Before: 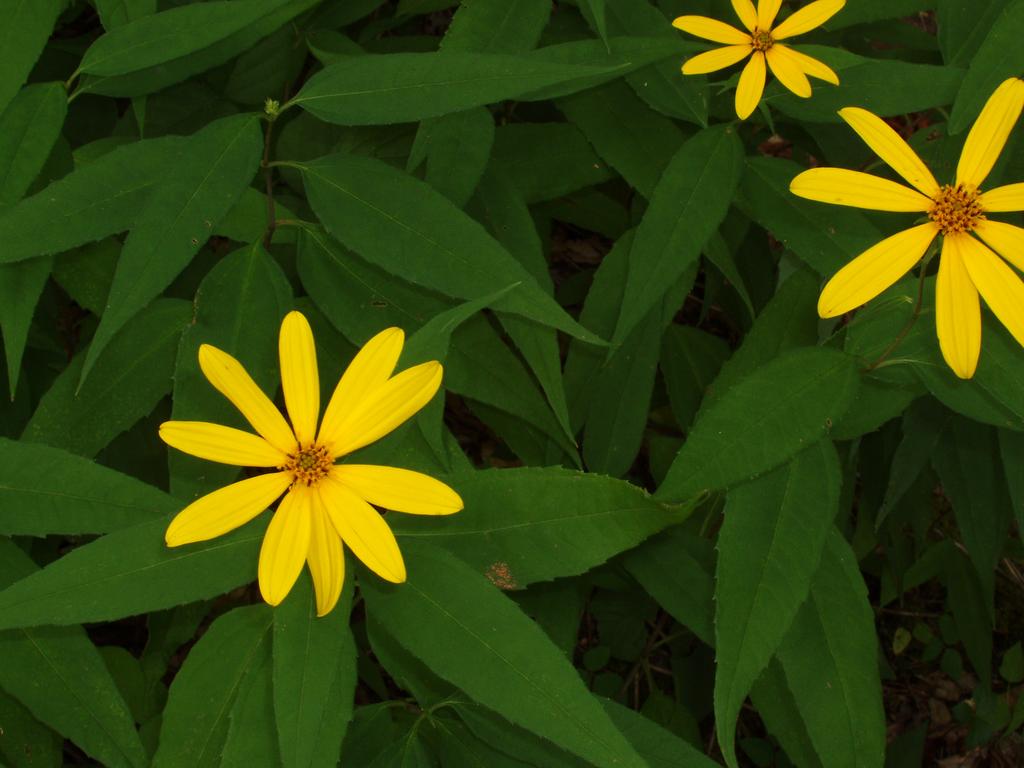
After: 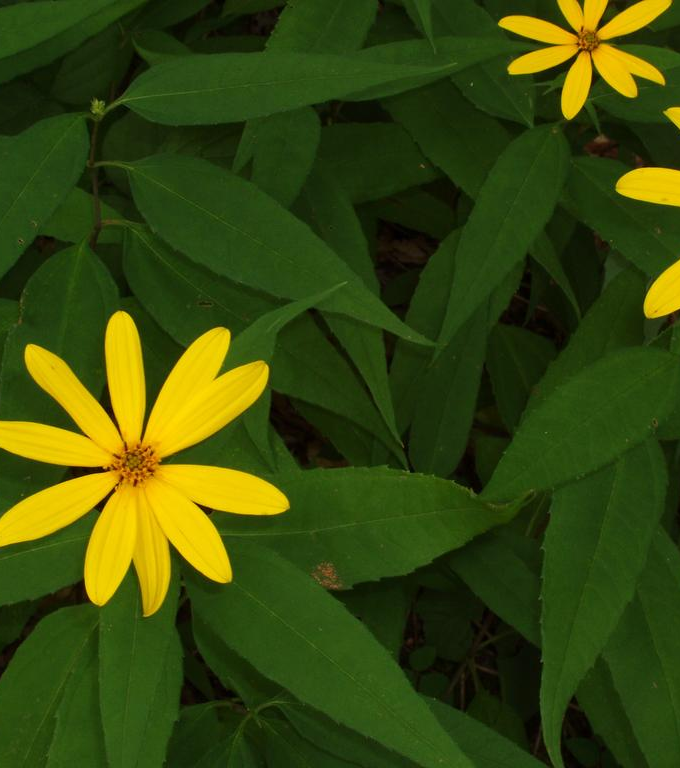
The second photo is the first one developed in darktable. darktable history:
crop: left 17.087%, right 16.453%
